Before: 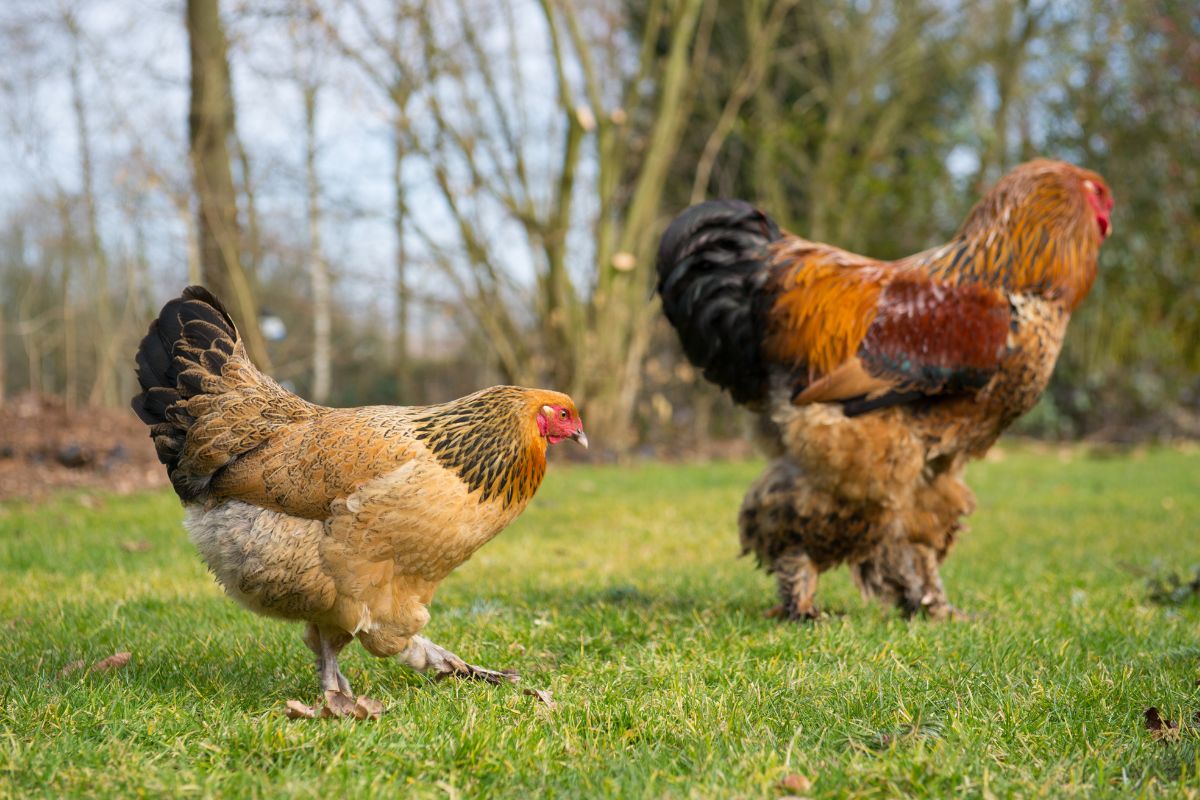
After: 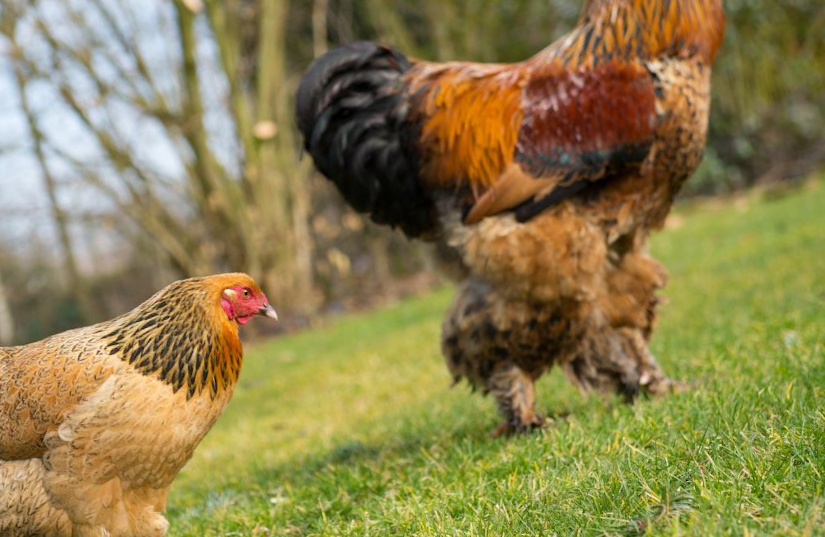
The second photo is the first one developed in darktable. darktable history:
crop and rotate: left 24.6%
rotate and perspective: rotation -14.8°, crop left 0.1, crop right 0.903, crop top 0.25, crop bottom 0.748
